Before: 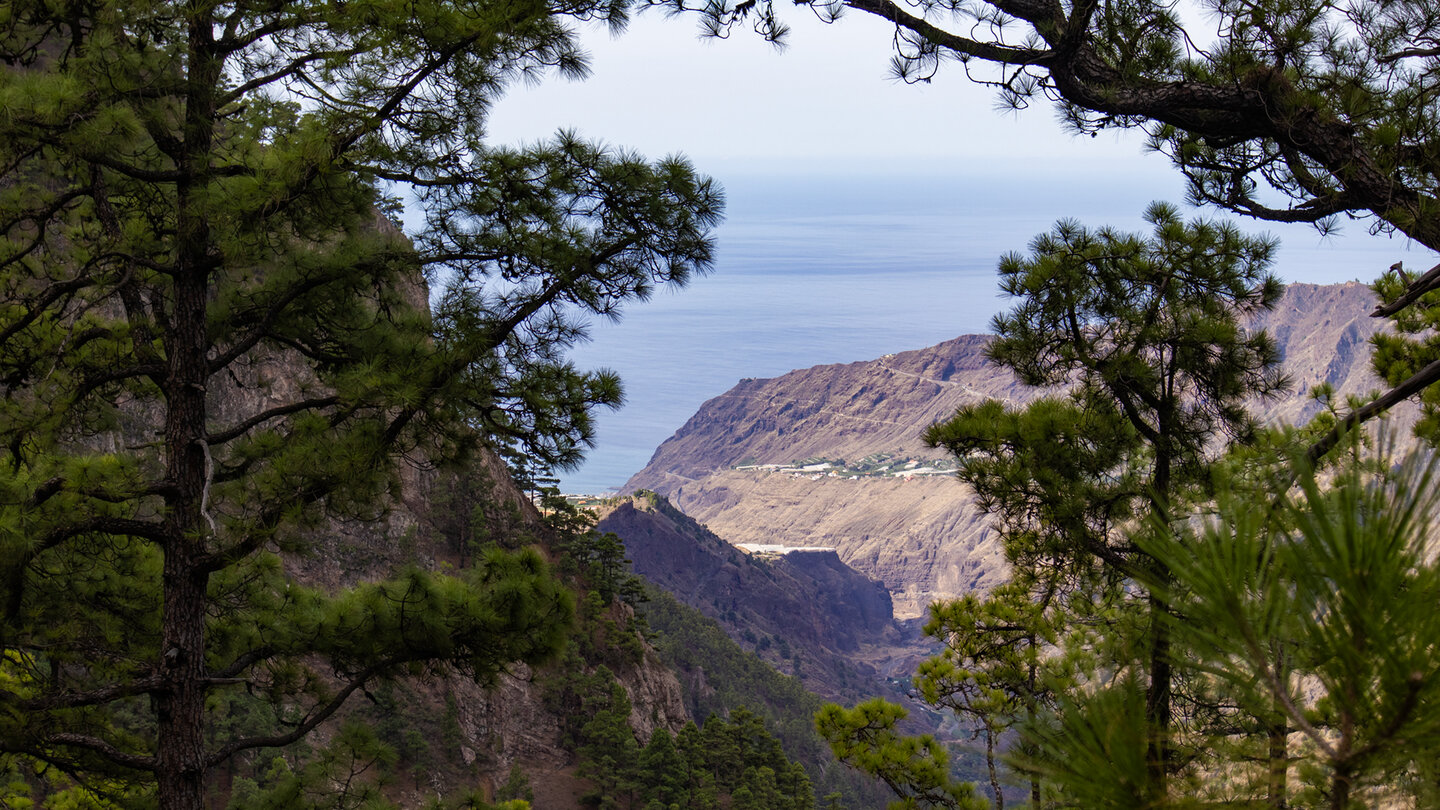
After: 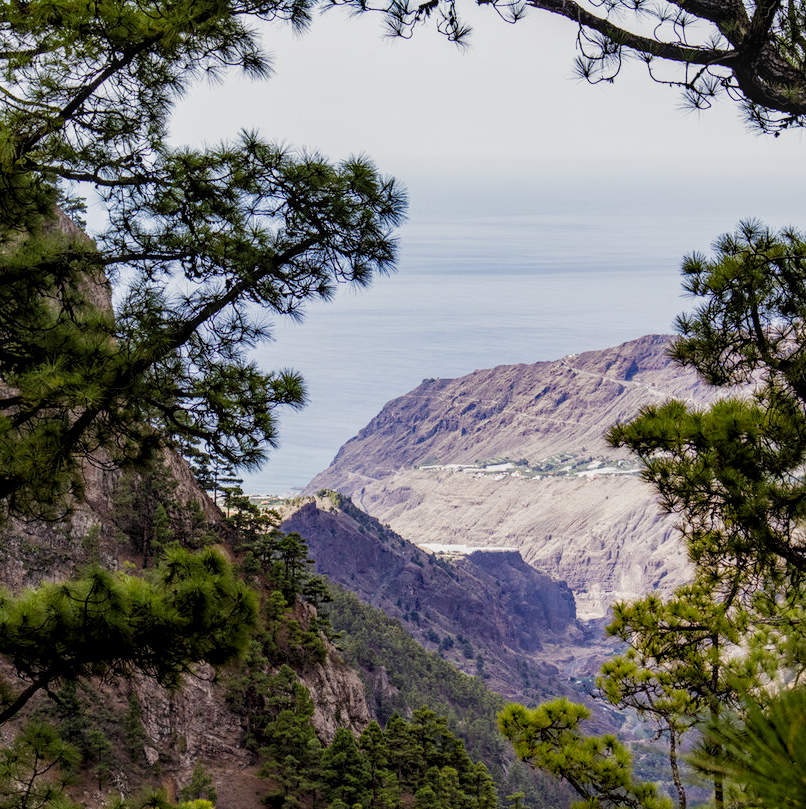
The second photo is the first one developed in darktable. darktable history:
crop: left 22.018%, right 21.986%, bottom 0.015%
local contrast: detail 130%
exposure: black level correction 0, exposure 0.692 EV, compensate exposure bias true, compensate highlight preservation false
filmic rgb: black relative exposure -7.65 EV, white relative exposure 4.56 EV, hardness 3.61, add noise in highlights 0.001, preserve chrominance no, color science v3 (2019), use custom middle-gray values true, contrast in highlights soft
